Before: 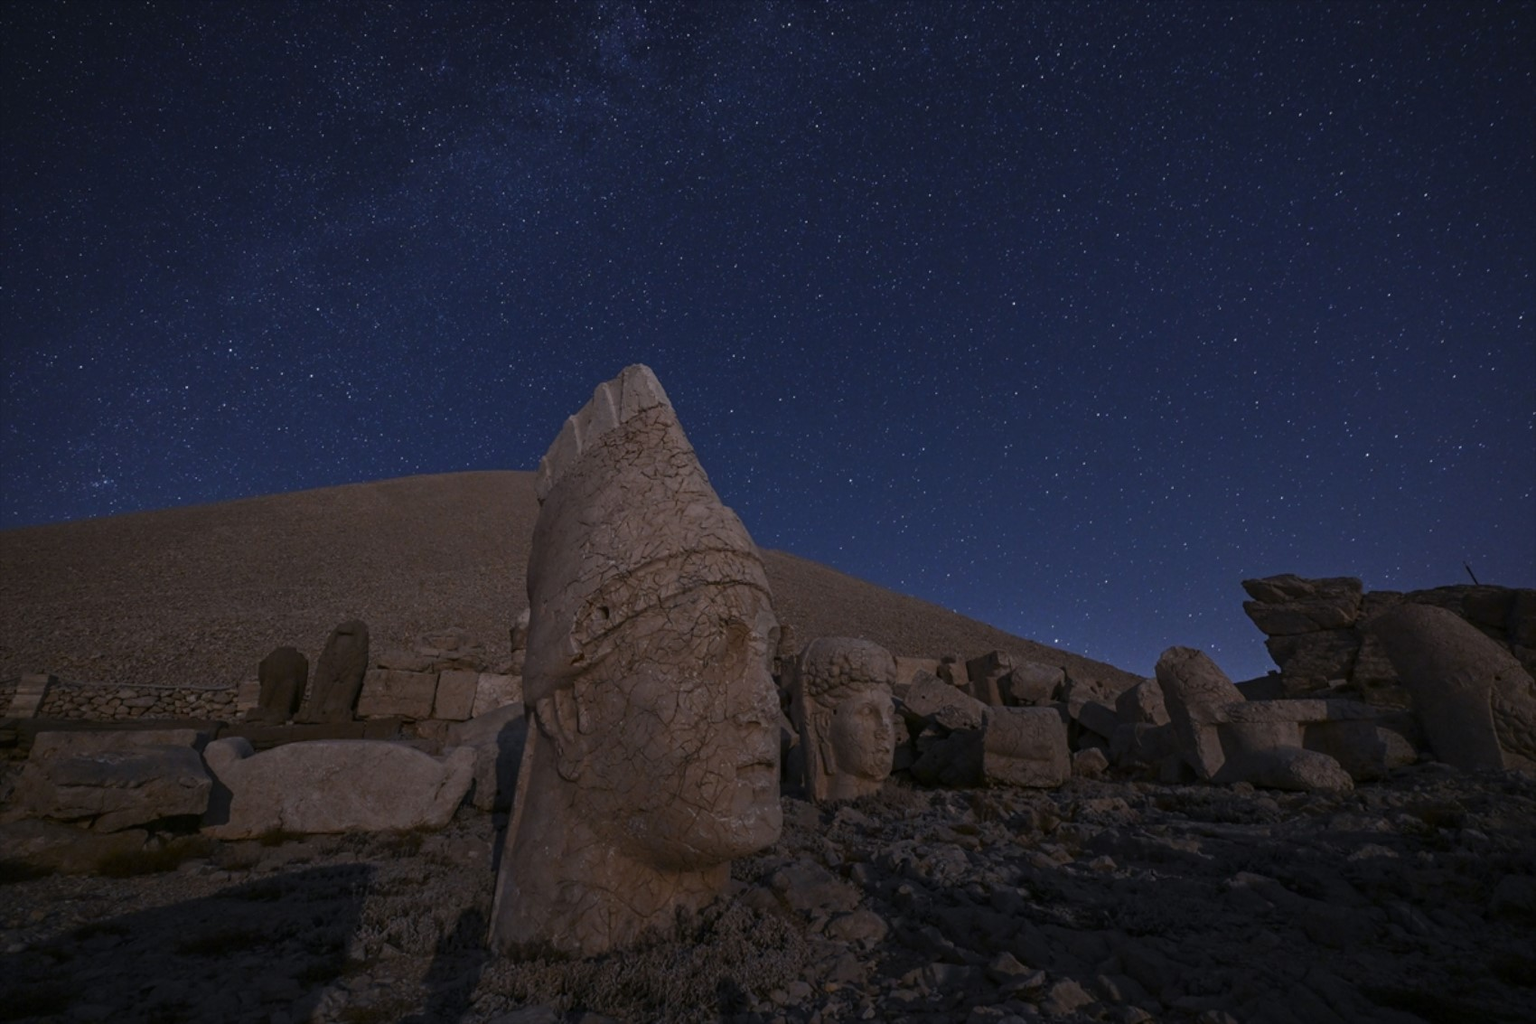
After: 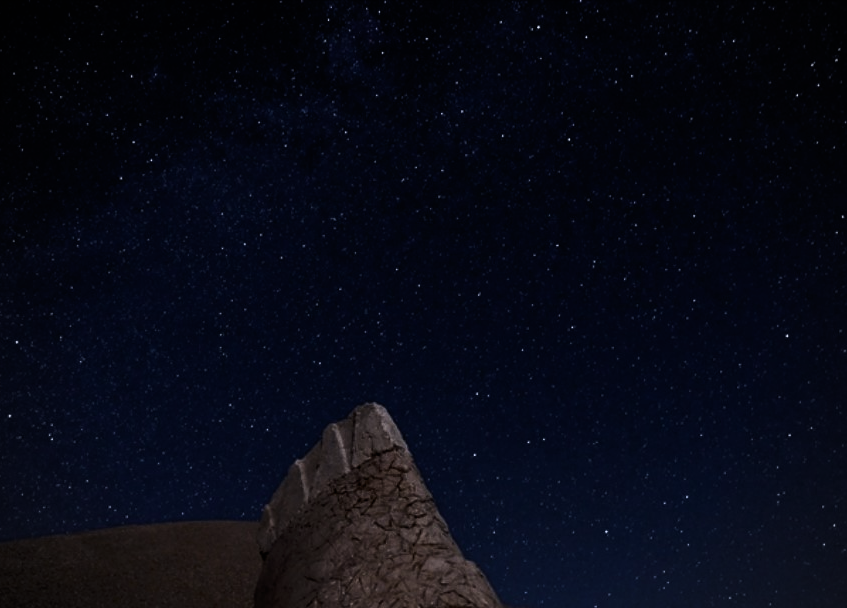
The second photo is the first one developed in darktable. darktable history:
vignetting: on, module defaults
contrast brightness saturation: contrast 0.371, brightness 0.104
crop: left 19.717%, right 30.406%, bottom 46.27%
filmic rgb: black relative exposure -5.05 EV, white relative exposure 3.96 EV, hardness 2.88, contrast 1.301, highlights saturation mix -31.3%
